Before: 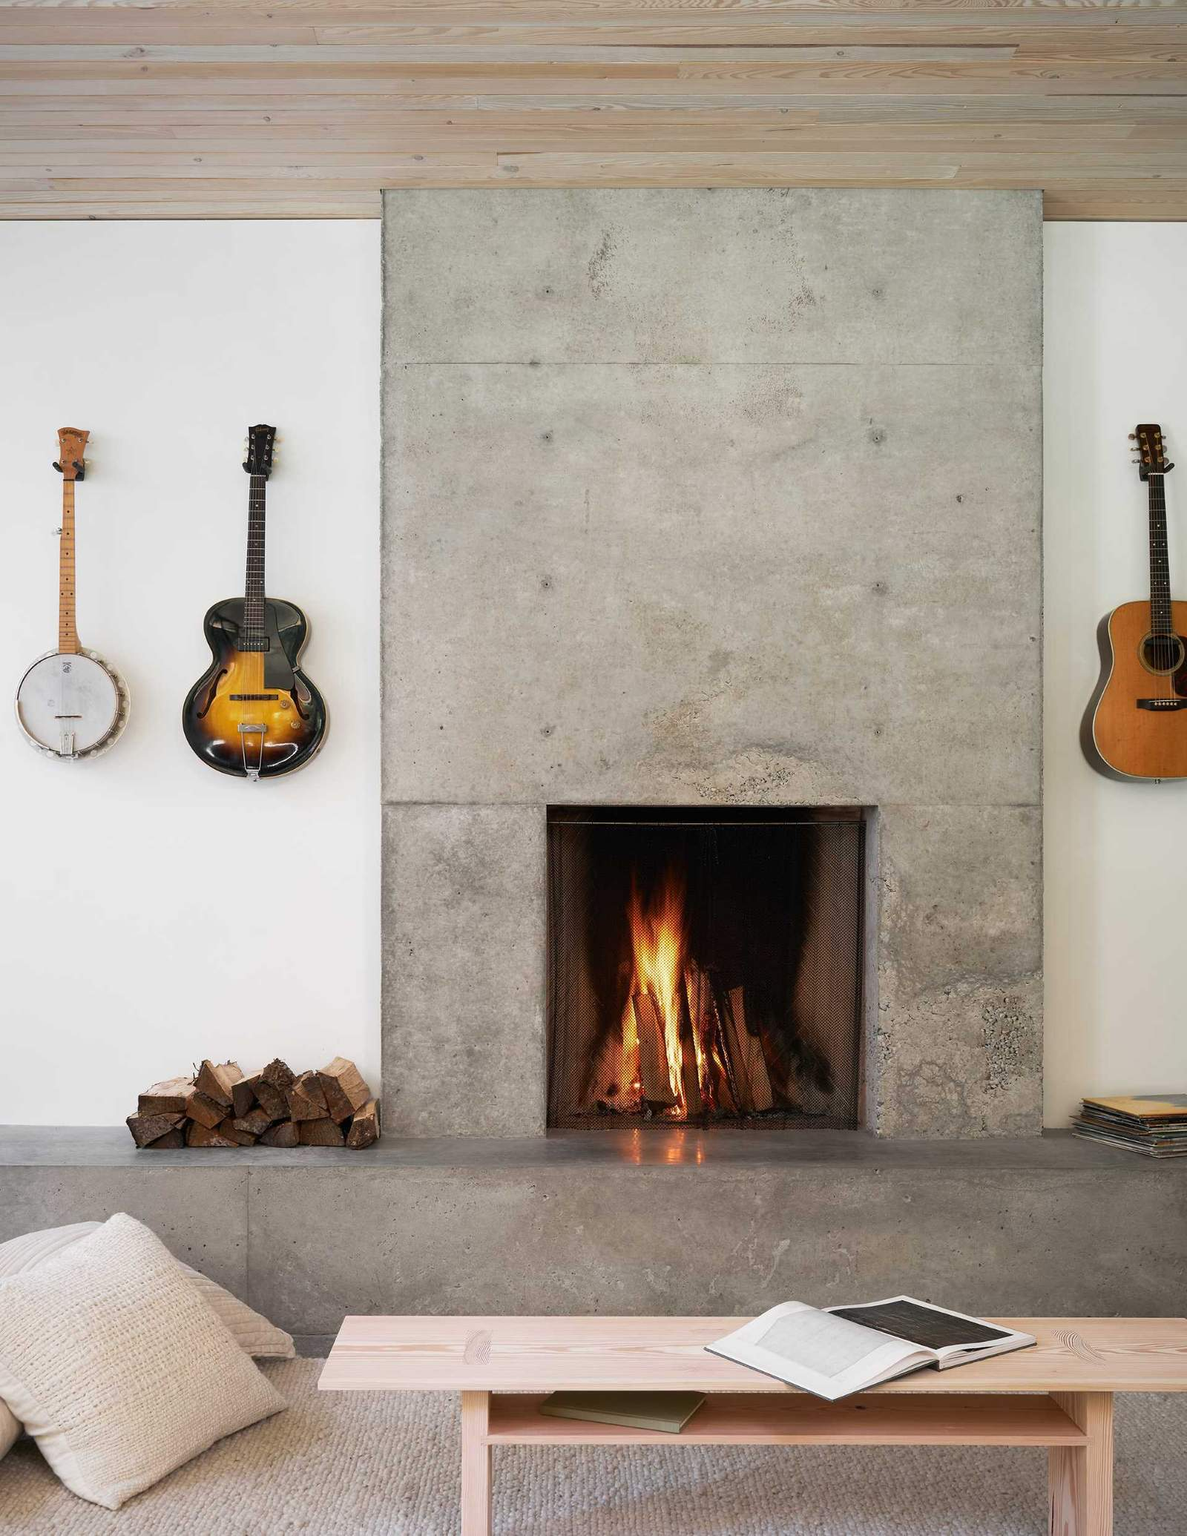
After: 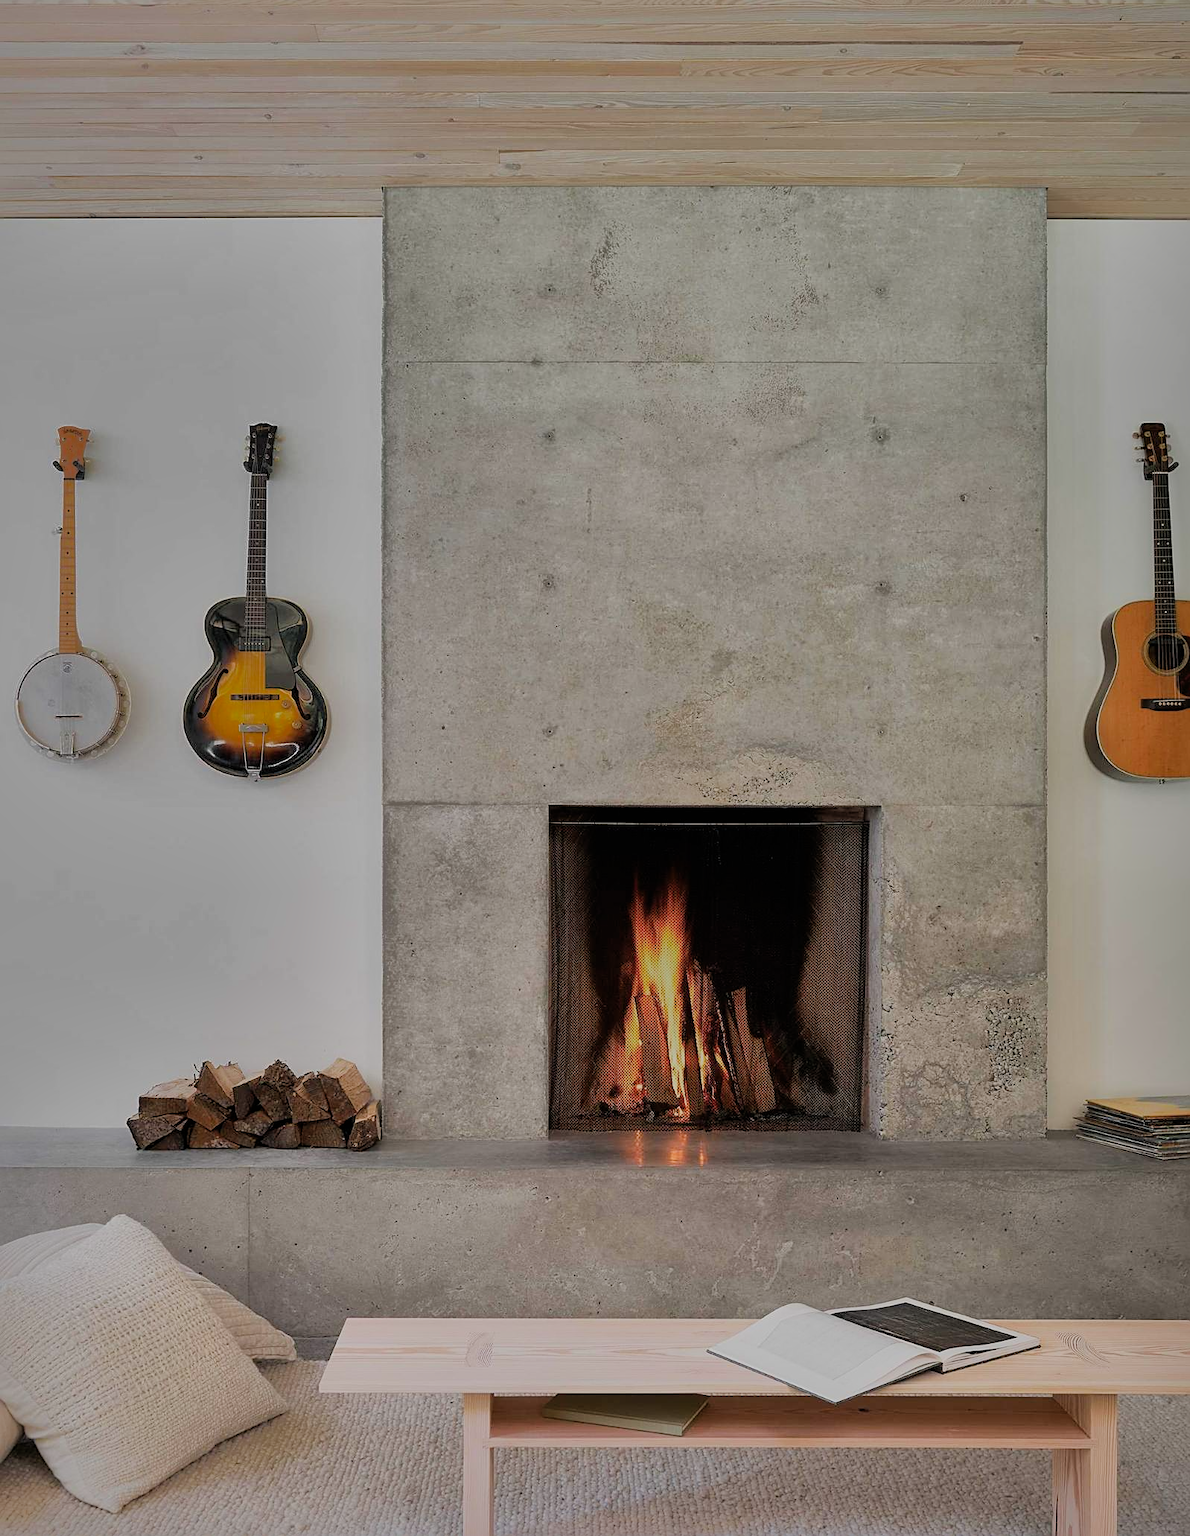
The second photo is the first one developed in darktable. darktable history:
filmic rgb: black relative exposure -8 EV, white relative exposure 4.05 EV, threshold 3.02 EV, hardness 4.16, enable highlight reconstruction true
shadows and highlights: shadows 38.72, highlights -74.88
sharpen: on, module defaults
crop: top 0.206%, bottom 0.16%
